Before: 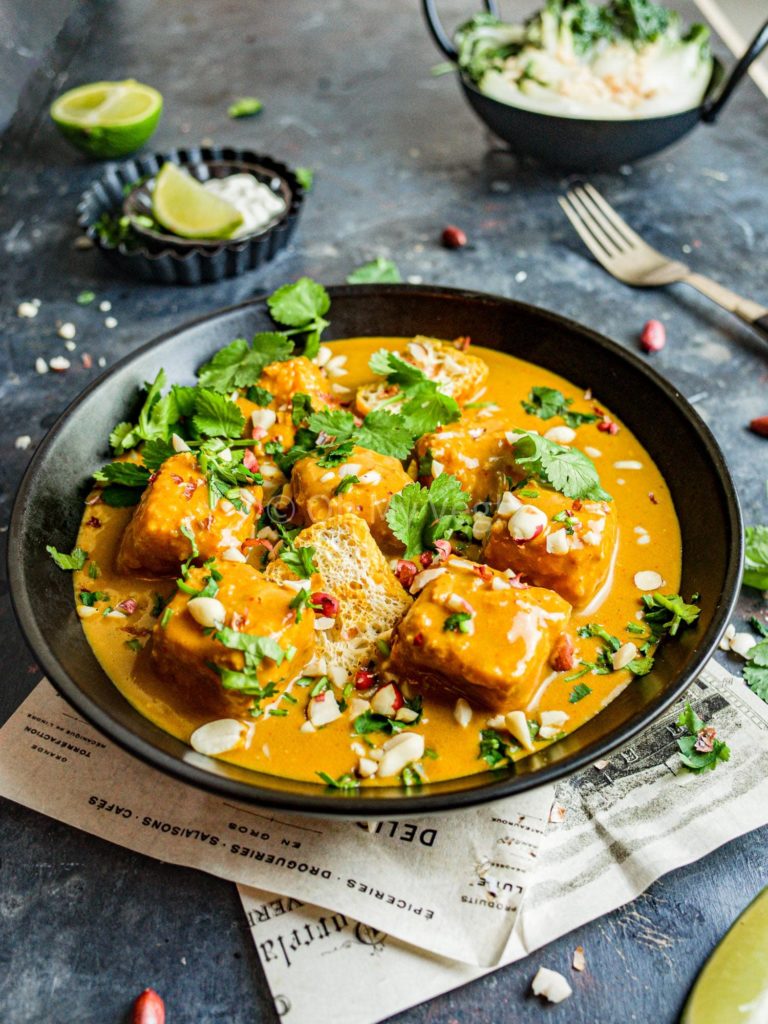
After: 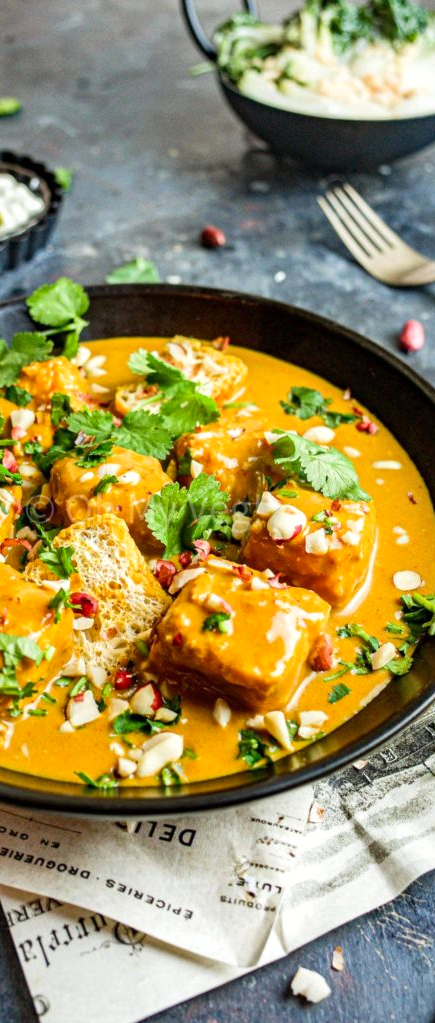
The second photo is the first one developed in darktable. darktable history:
crop: left 31.458%, top 0%, right 11.876%
shadows and highlights: low approximation 0.01, soften with gaussian
exposure: exposure 0.161 EV, compensate highlight preservation false
